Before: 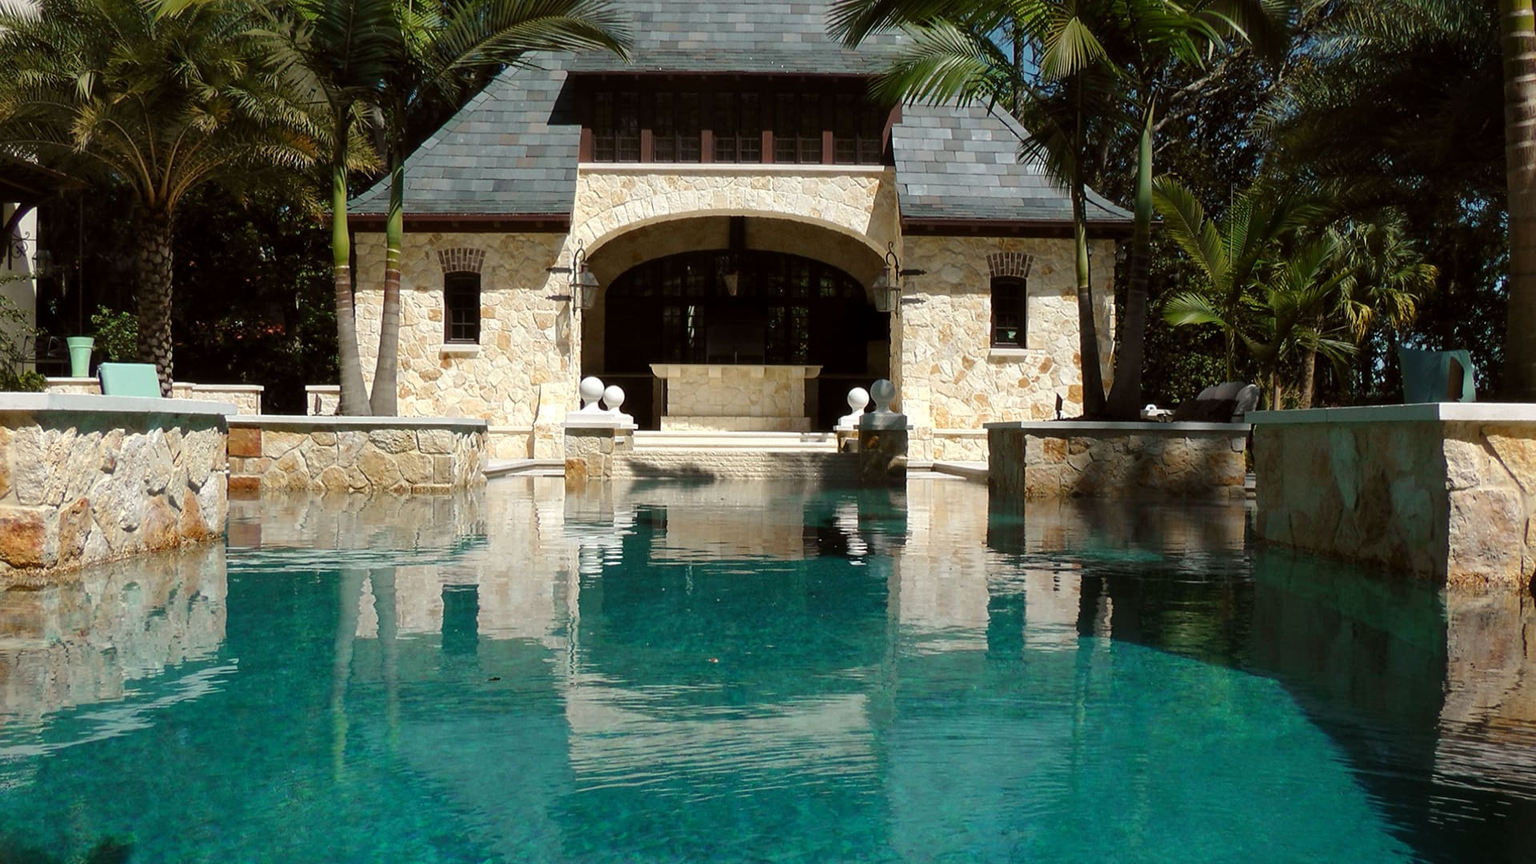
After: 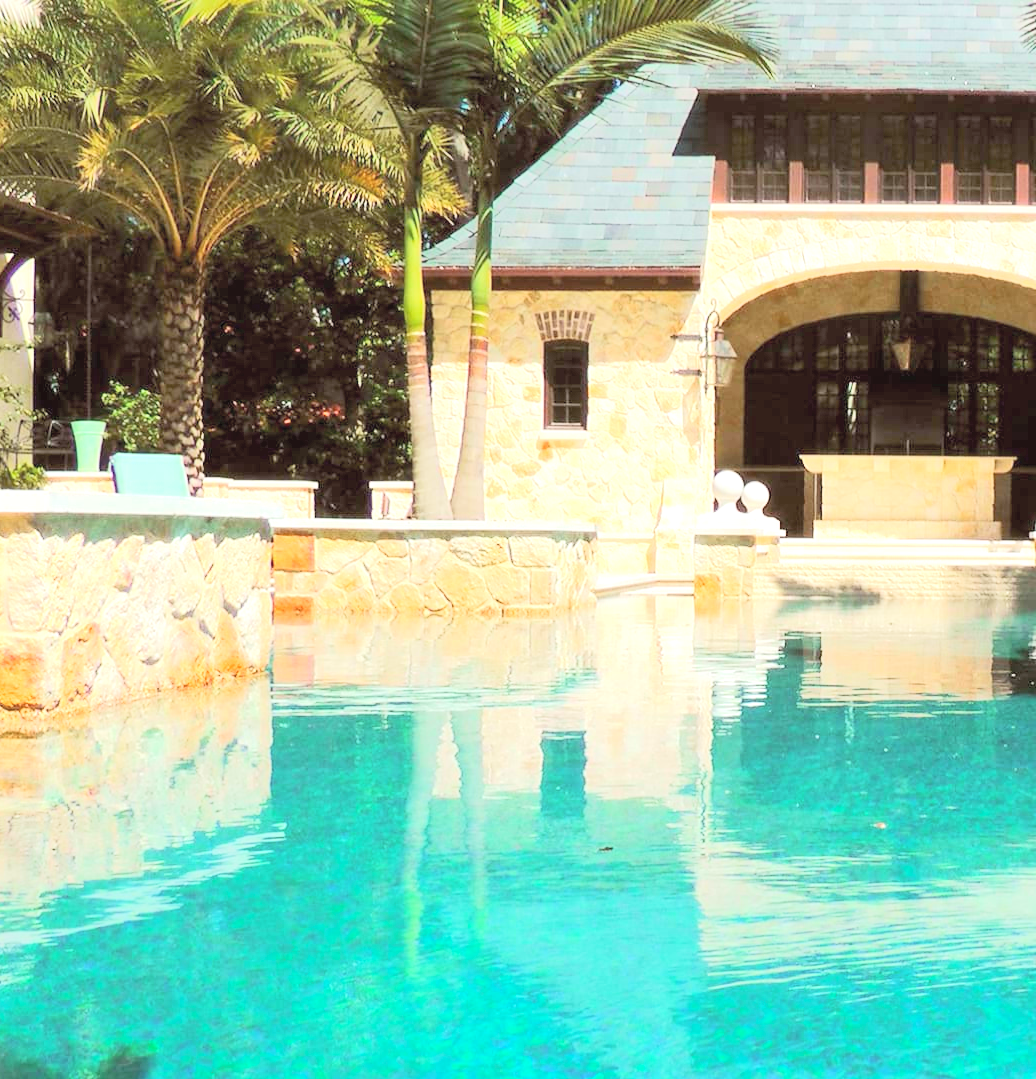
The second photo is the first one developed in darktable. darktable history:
local contrast: mode bilateral grid, contrast 100, coarseness 100, detail 89%, midtone range 0.2
contrast brightness saturation: contrast 0.096, brightness 0.319, saturation 0.142
tone equalizer: -8 EV 1.98 EV, -7 EV 1.98 EV, -6 EV 1.98 EV, -5 EV 1.98 EV, -4 EV 1.98 EV, -3 EV 1.48 EV, -2 EV 0.991 EV, -1 EV 0.487 EV, edges refinement/feathering 500, mask exposure compensation -1.57 EV, preserve details no
crop: left 0.631%, right 45.376%, bottom 0.085%
